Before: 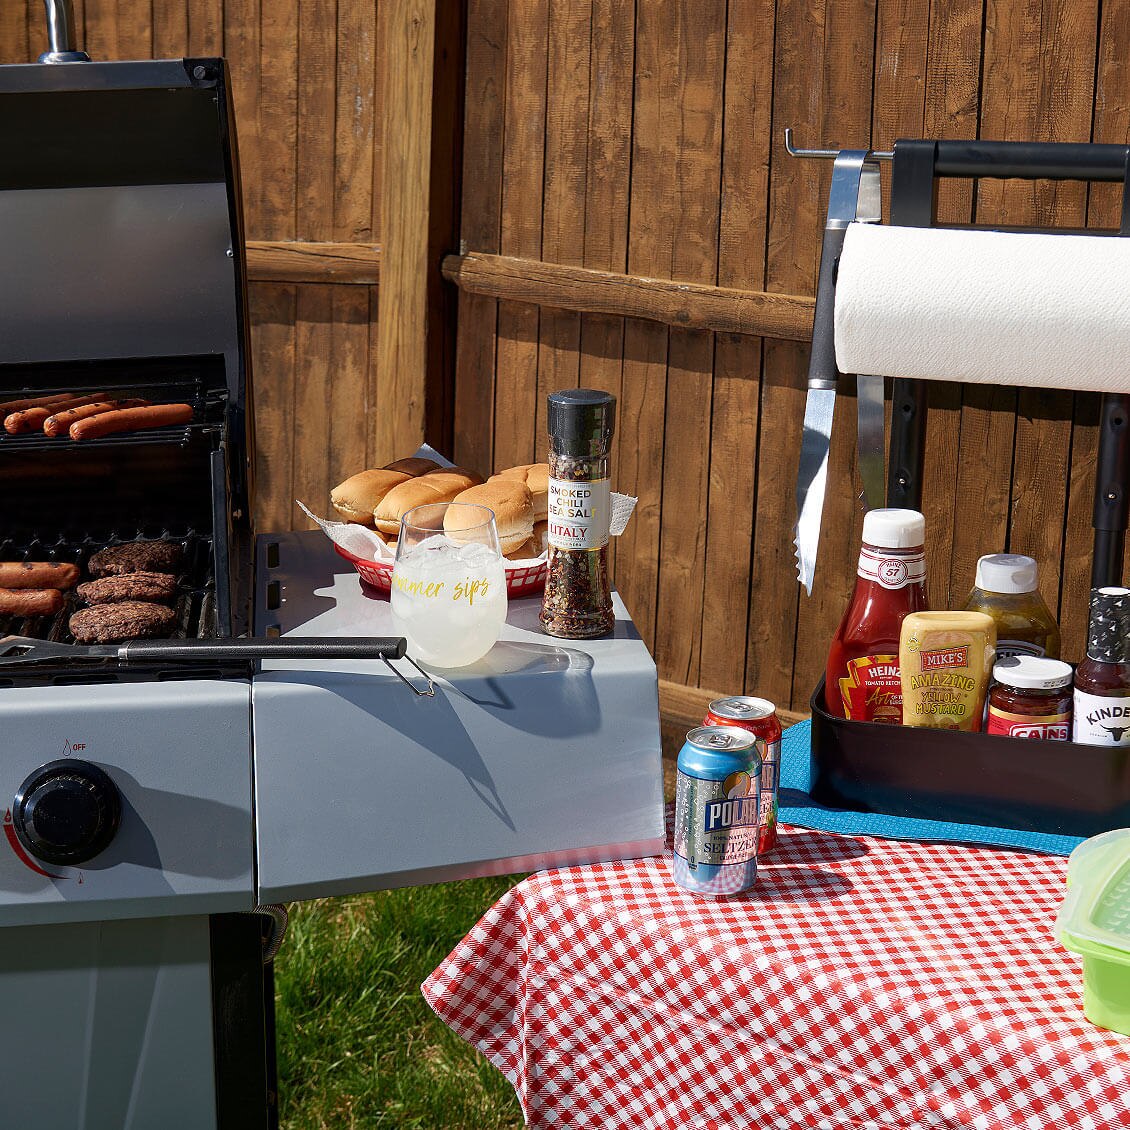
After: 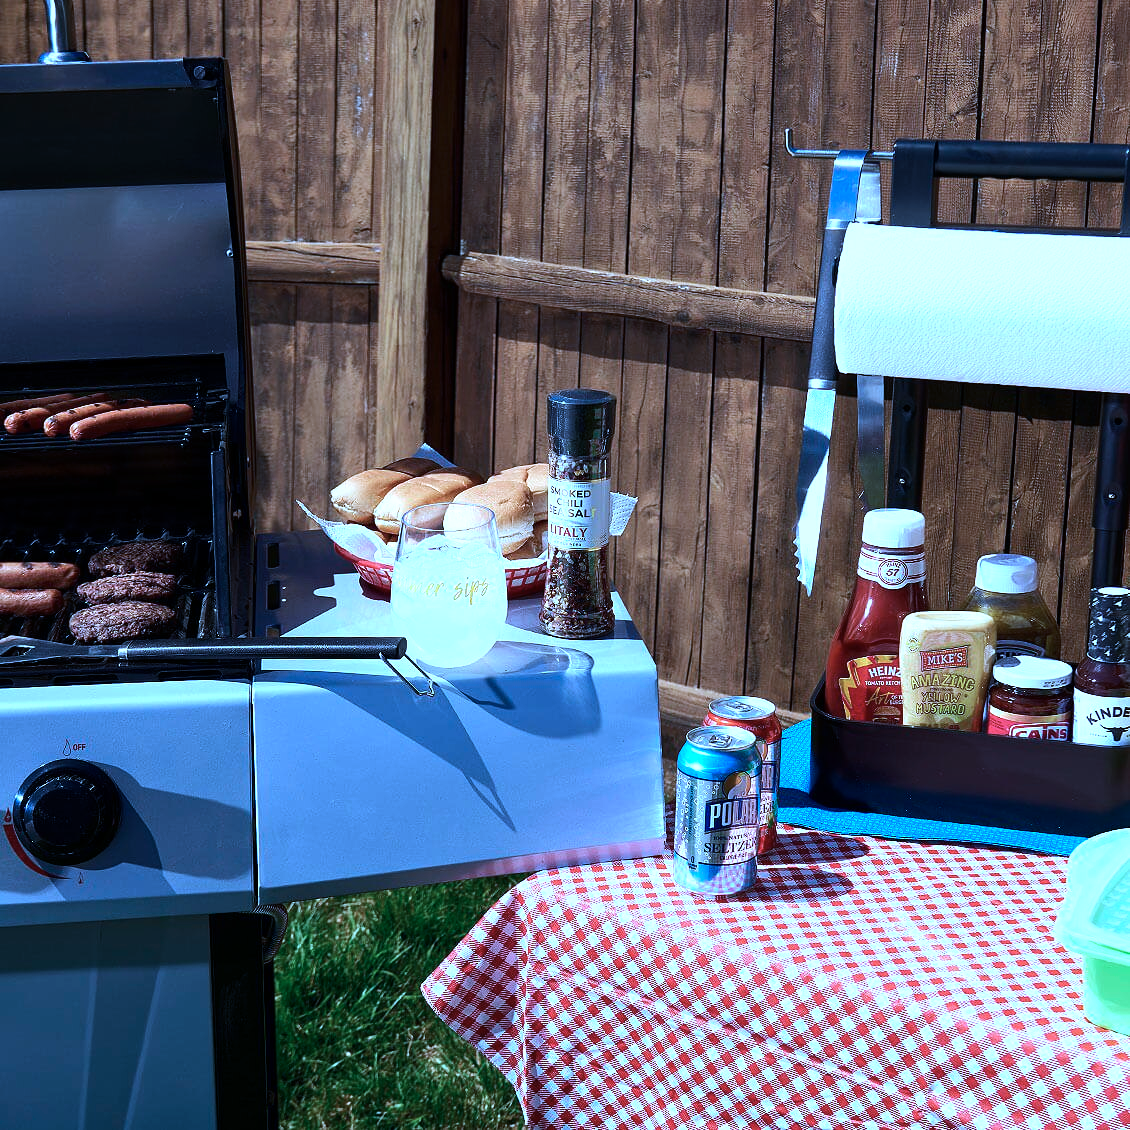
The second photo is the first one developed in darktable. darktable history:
tone equalizer: -8 EV -0.75 EV, -7 EV -0.7 EV, -6 EV -0.6 EV, -5 EV -0.4 EV, -3 EV 0.4 EV, -2 EV 0.6 EV, -1 EV 0.7 EV, +0 EV 0.75 EV, edges refinement/feathering 500, mask exposure compensation -1.57 EV, preserve details no
color calibration: illuminant as shot in camera, x 0.442, y 0.413, temperature 2903.13 K
